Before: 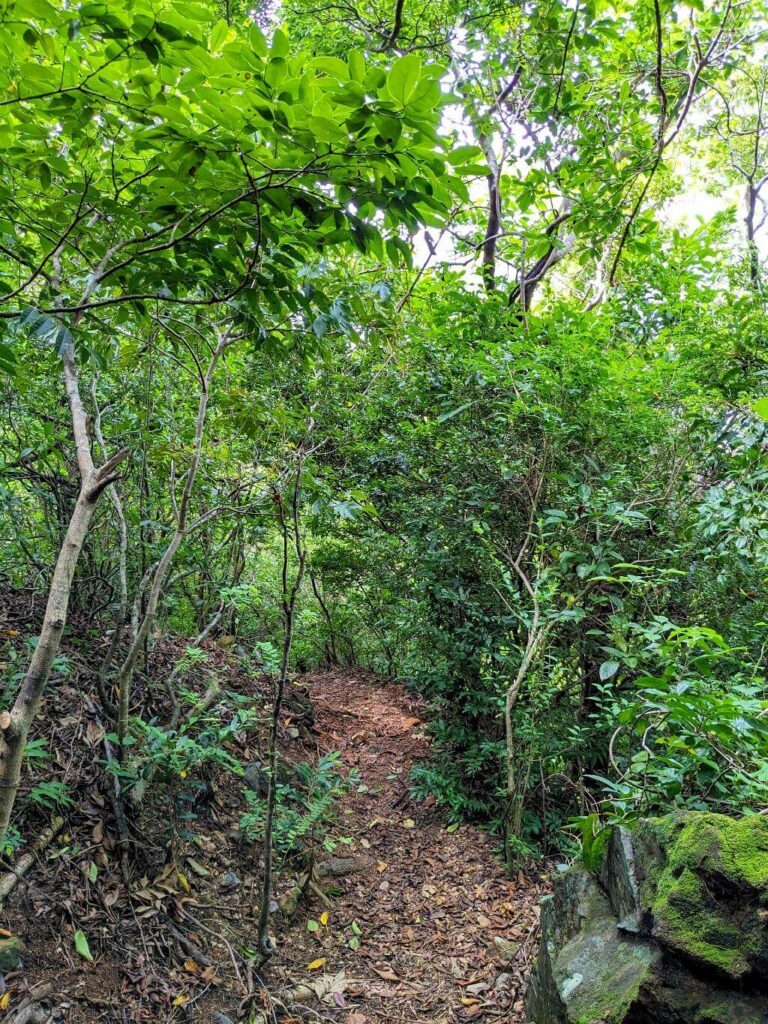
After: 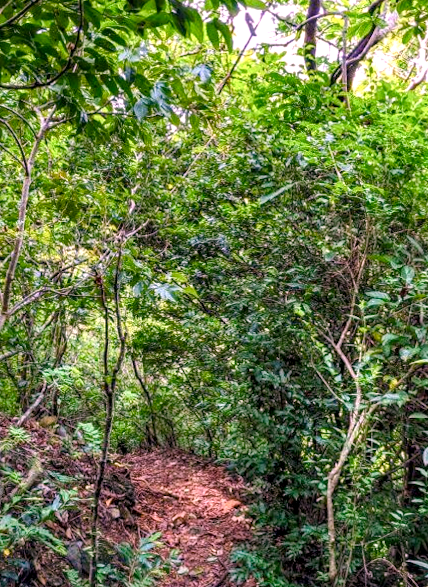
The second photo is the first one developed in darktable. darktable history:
rotate and perspective: lens shift (horizontal) -0.055, automatic cropping off
white balance: red 1.188, blue 1.11
crop and rotate: left 22.13%, top 22.054%, right 22.026%, bottom 22.102%
local contrast: on, module defaults
color balance rgb: linear chroma grading › shadows 32%, linear chroma grading › global chroma -2%, linear chroma grading › mid-tones 4%, perceptual saturation grading › global saturation -2%, perceptual saturation grading › highlights -8%, perceptual saturation grading › mid-tones 8%, perceptual saturation grading › shadows 4%, perceptual brilliance grading › highlights 8%, perceptual brilliance grading › mid-tones 4%, perceptual brilliance grading › shadows 2%, global vibrance 16%, saturation formula JzAzBz (2021)
